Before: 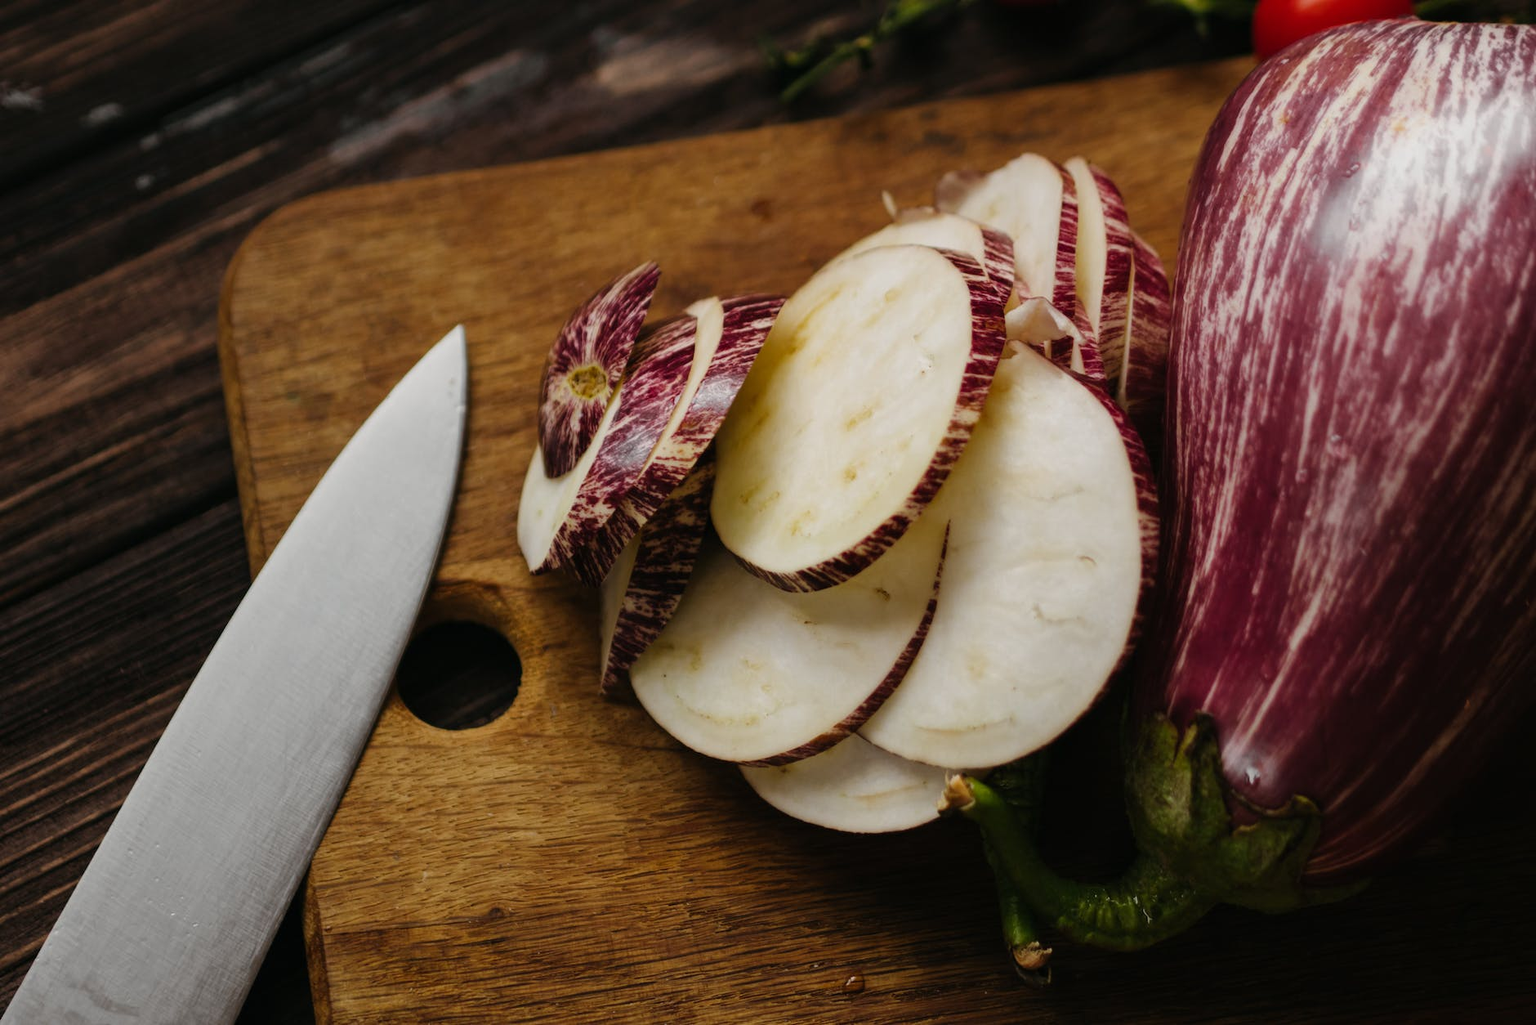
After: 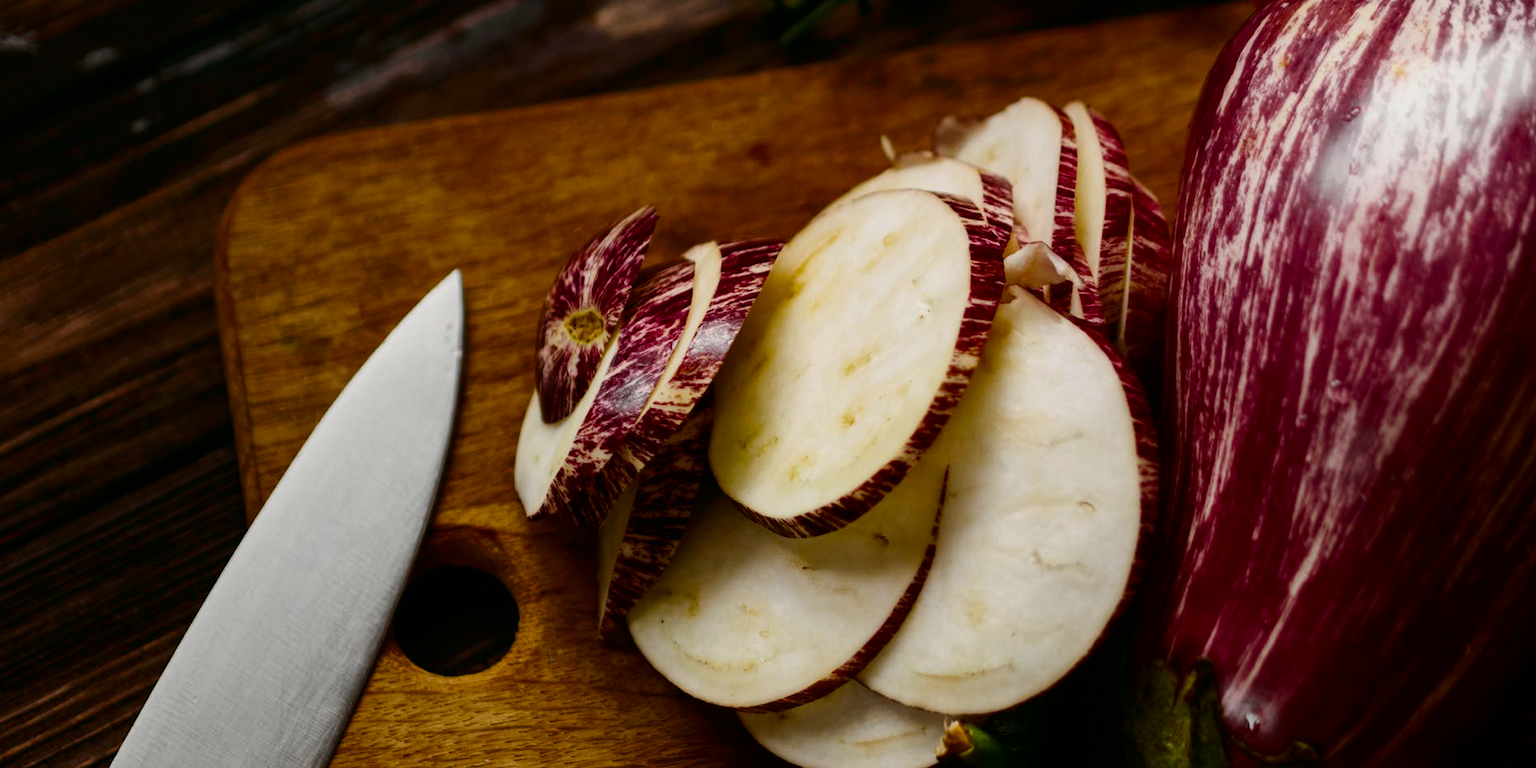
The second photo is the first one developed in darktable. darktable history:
color balance rgb: perceptual saturation grading › global saturation 0.552%, global vibrance 20%
crop: left 0.363%, top 5.523%, bottom 19.728%
contrast brightness saturation: contrast 0.194, brightness -0.113, saturation 0.21
